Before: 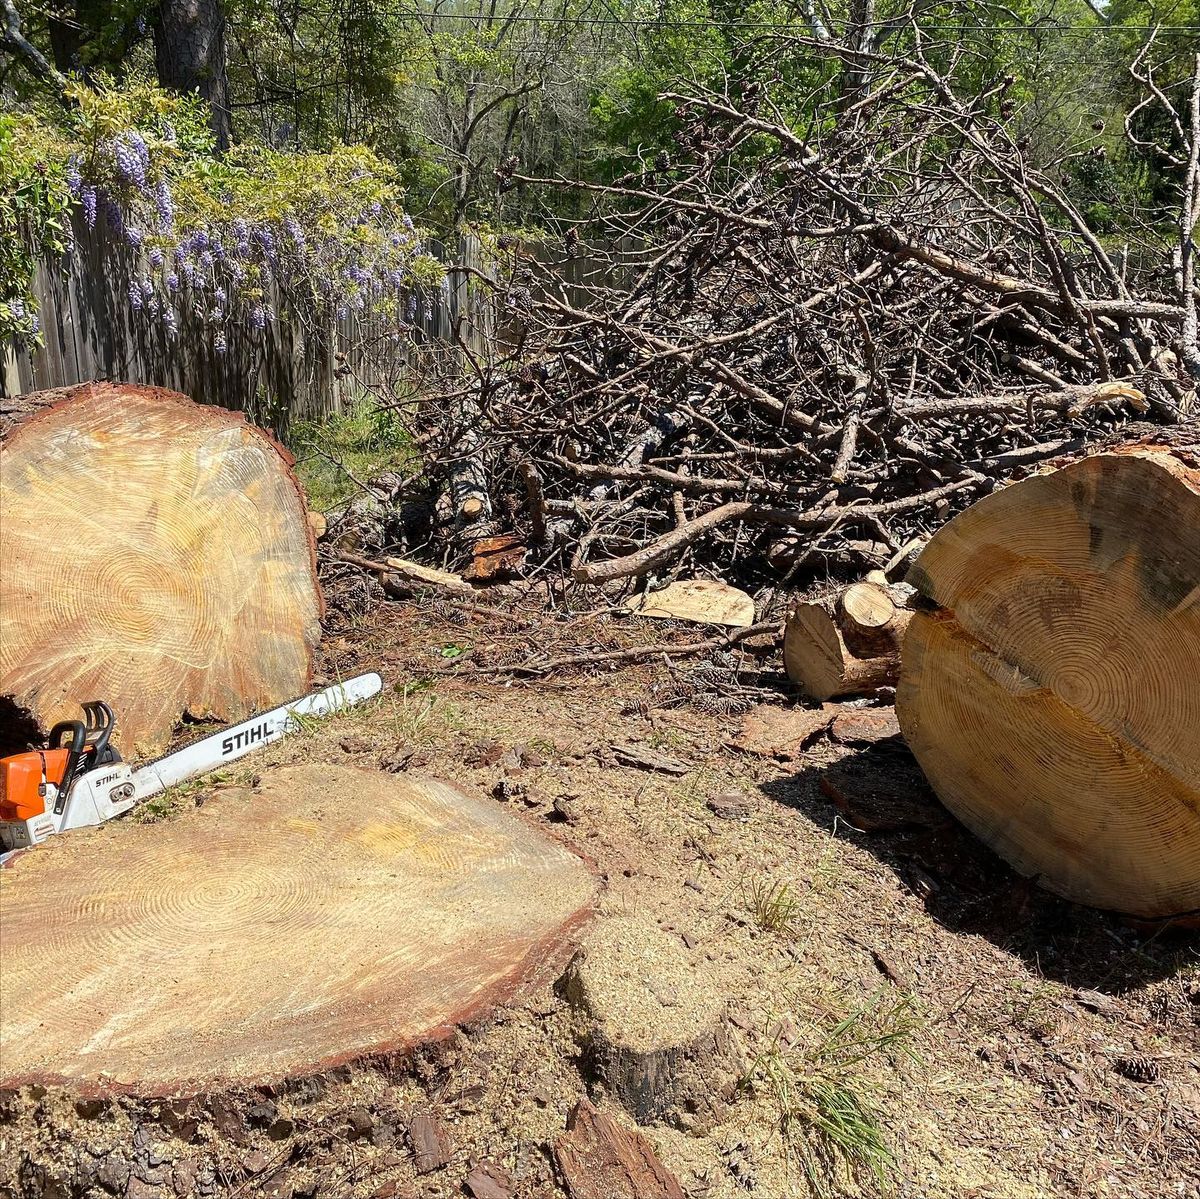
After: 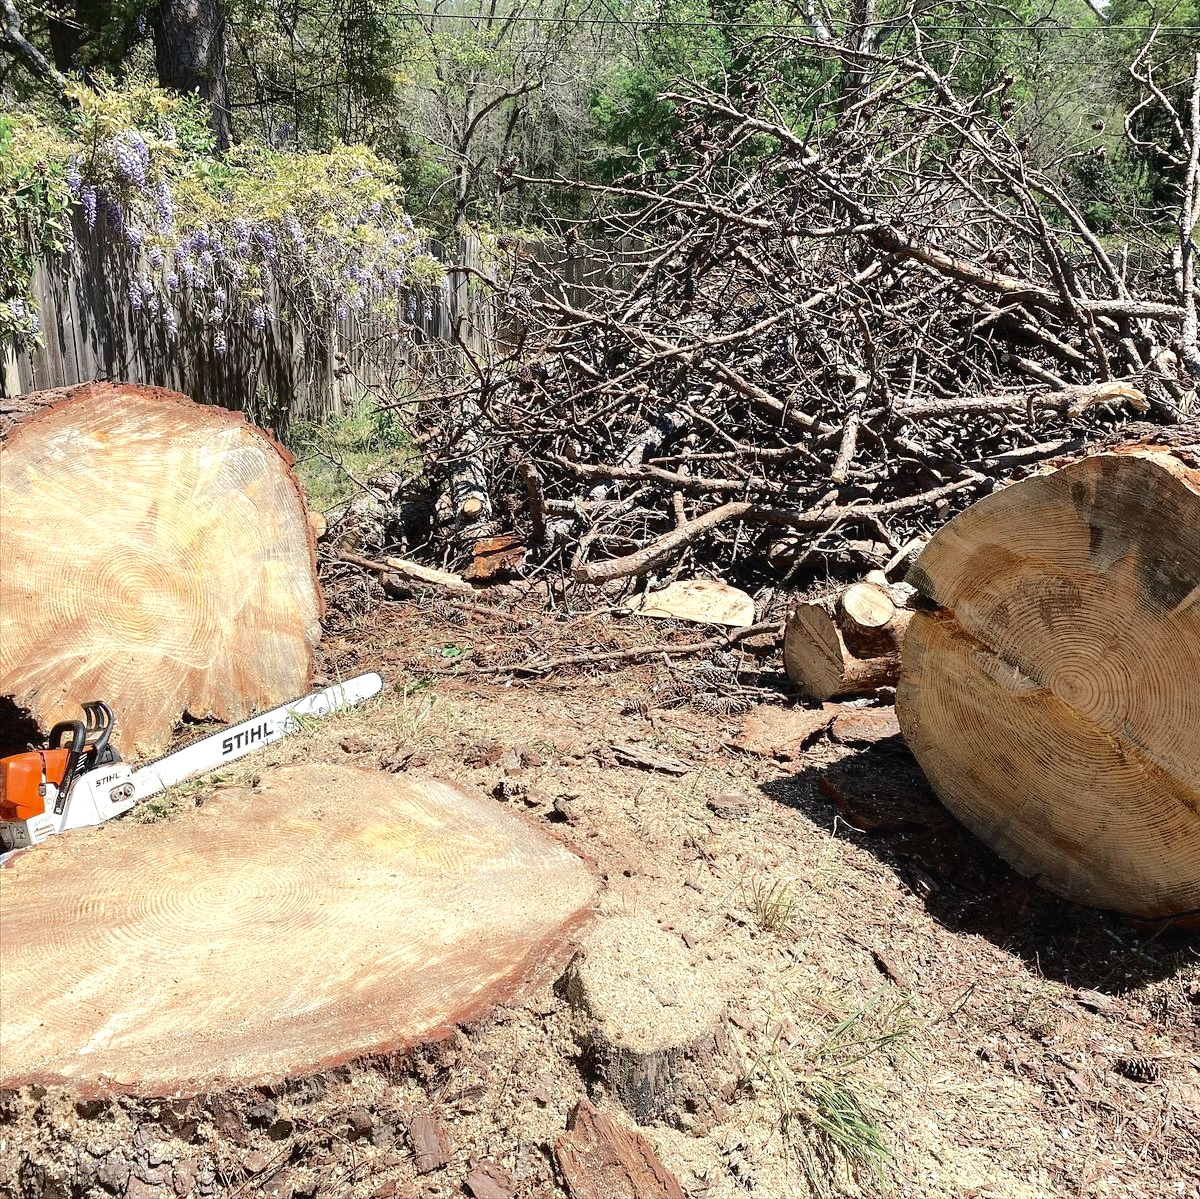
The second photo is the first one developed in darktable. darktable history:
tone curve: curves: ch0 [(0, 0) (0.003, 0.015) (0.011, 0.021) (0.025, 0.032) (0.044, 0.046) (0.069, 0.062) (0.1, 0.08) (0.136, 0.117) (0.177, 0.165) (0.224, 0.221) (0.277, 0.298) (0.335, 0.385) (0.399, 0.469) (0.468, 0.558) (0.543, 0.637) (0.623, 0.708) (0.709, 0.771) (0.801, 0.84) (0.898, 0.907) (1, 1)], color space Lab, independent channels, preserve colors none
color zones: curves: ch0 [(0, 0.5) (0.125, 0.4) (0.25, 0.5) (0.375, 0.4) (0.5, 0.4) (0.625, 0.35) (0.75, 0.35) (0.875, 0.5)]; ch1 [(0, 0.35) (0.125, 0.45) (0.25, 0.35) (0.375, 0.35) (0.5, 0.35) (0.625, 0.35) (0.75, 0.45) (0.875, 0.35)]; ch2 [(0, 0.6) (0.125, 0.5) (0.25, 0.5) (0.375, 0.6) (0.5, 0.6) (0.625, 0.5) (0.75, 0.5) (0.875, 0.5)]
exposure: black level correction 0, exposure 0.499 EV, compensate highlight preservation false
